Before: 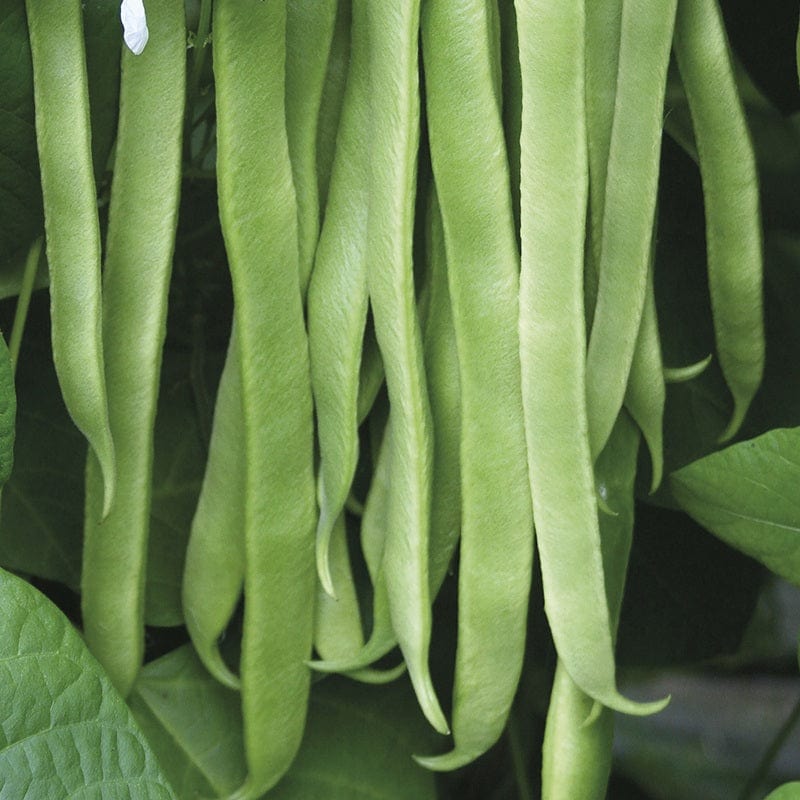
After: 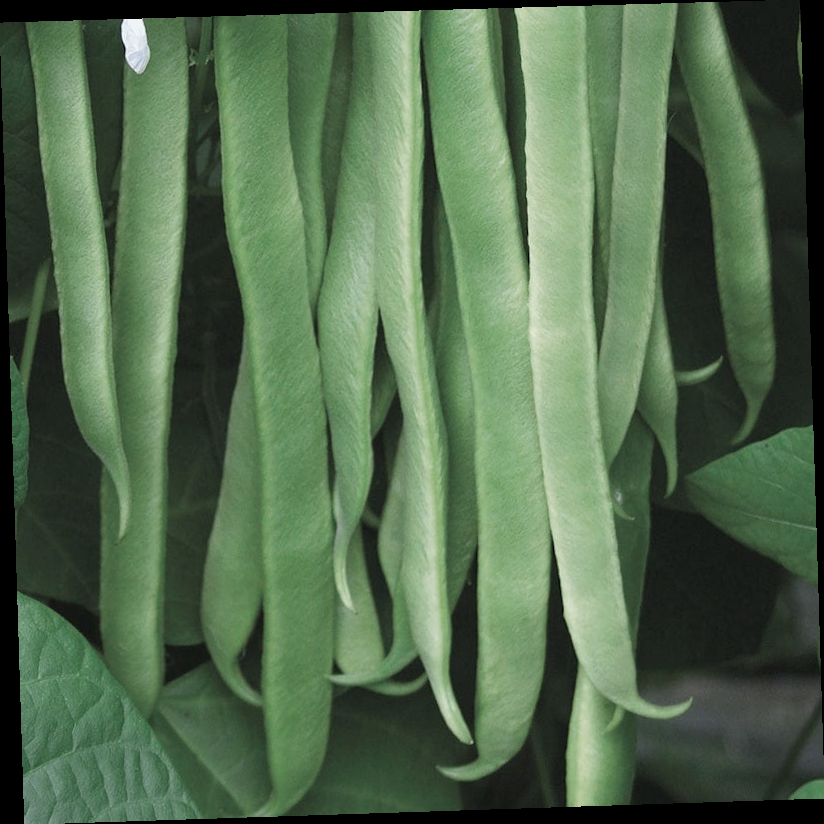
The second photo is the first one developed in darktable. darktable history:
color zones: curves: ch0 [(0, 0.5) (0.125, 0.4) (0.25, 0.5) (0.375, 0.4) (0.5, 0.4) (0.625, 0.35) (0.75, 0.35) (0.875, 0.5)]; ch1 [(0, 0.35) (0.125, 0.45) (0.25, 0.35) (0.375, 0.35) (0.5, 0.35) (0.625, 0.35) (0.75, 0.45) (0.875, 0.35)]; ch2 [(0, 0.6) (0.125, 0.5) (0.25, 0.5) (0.375, 0.6) (0.5, 0.6) (0.625, 0.5) (0.75, 0.5) (0.875, 0.5)]
rotate and perspective: rotation -1.77°, lens shift (horizontal) 0.004, automatic cropping off
